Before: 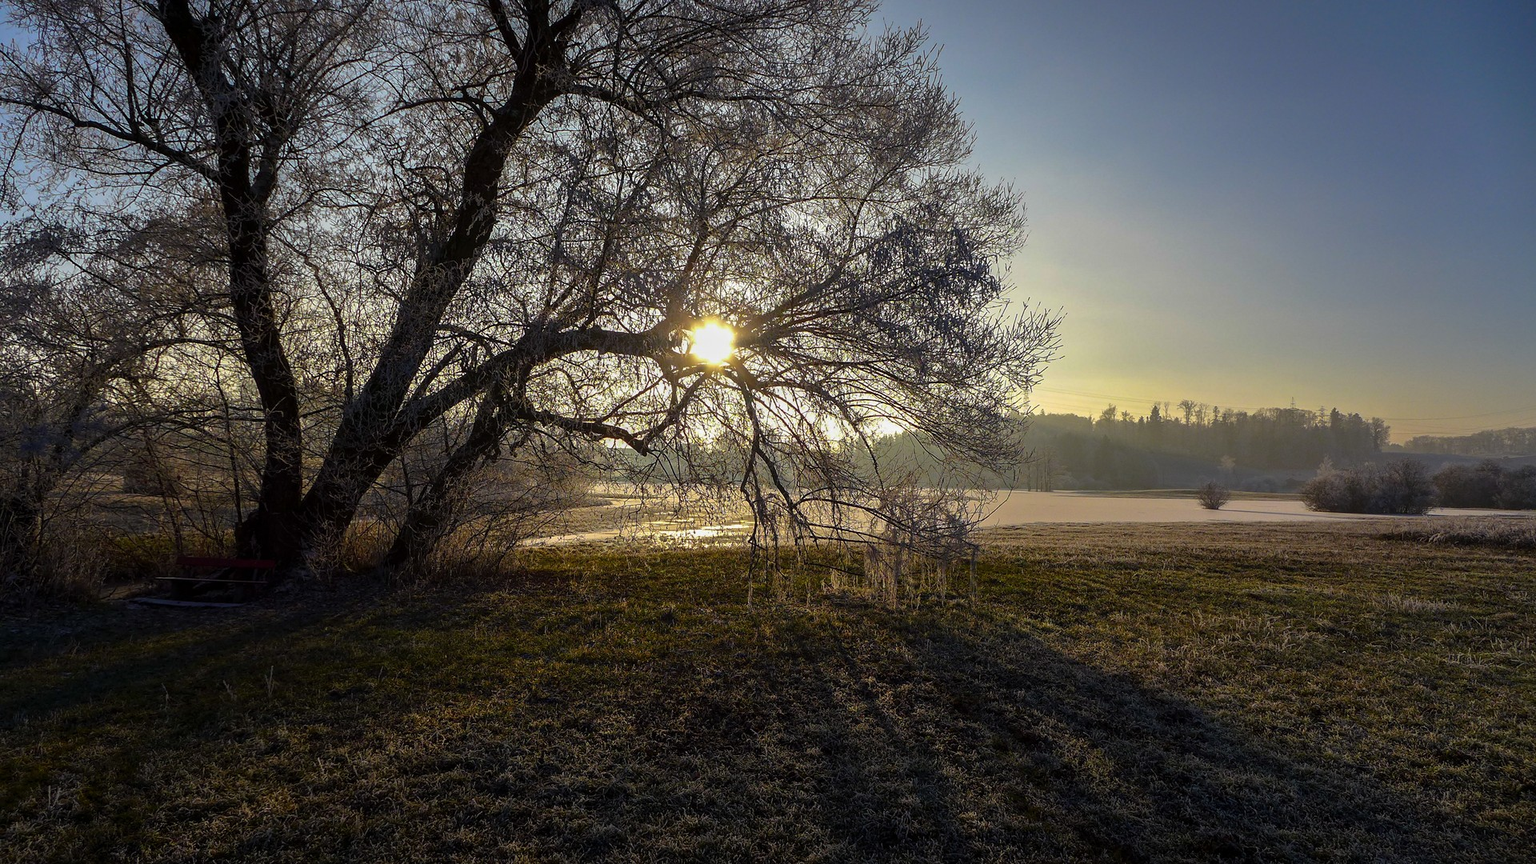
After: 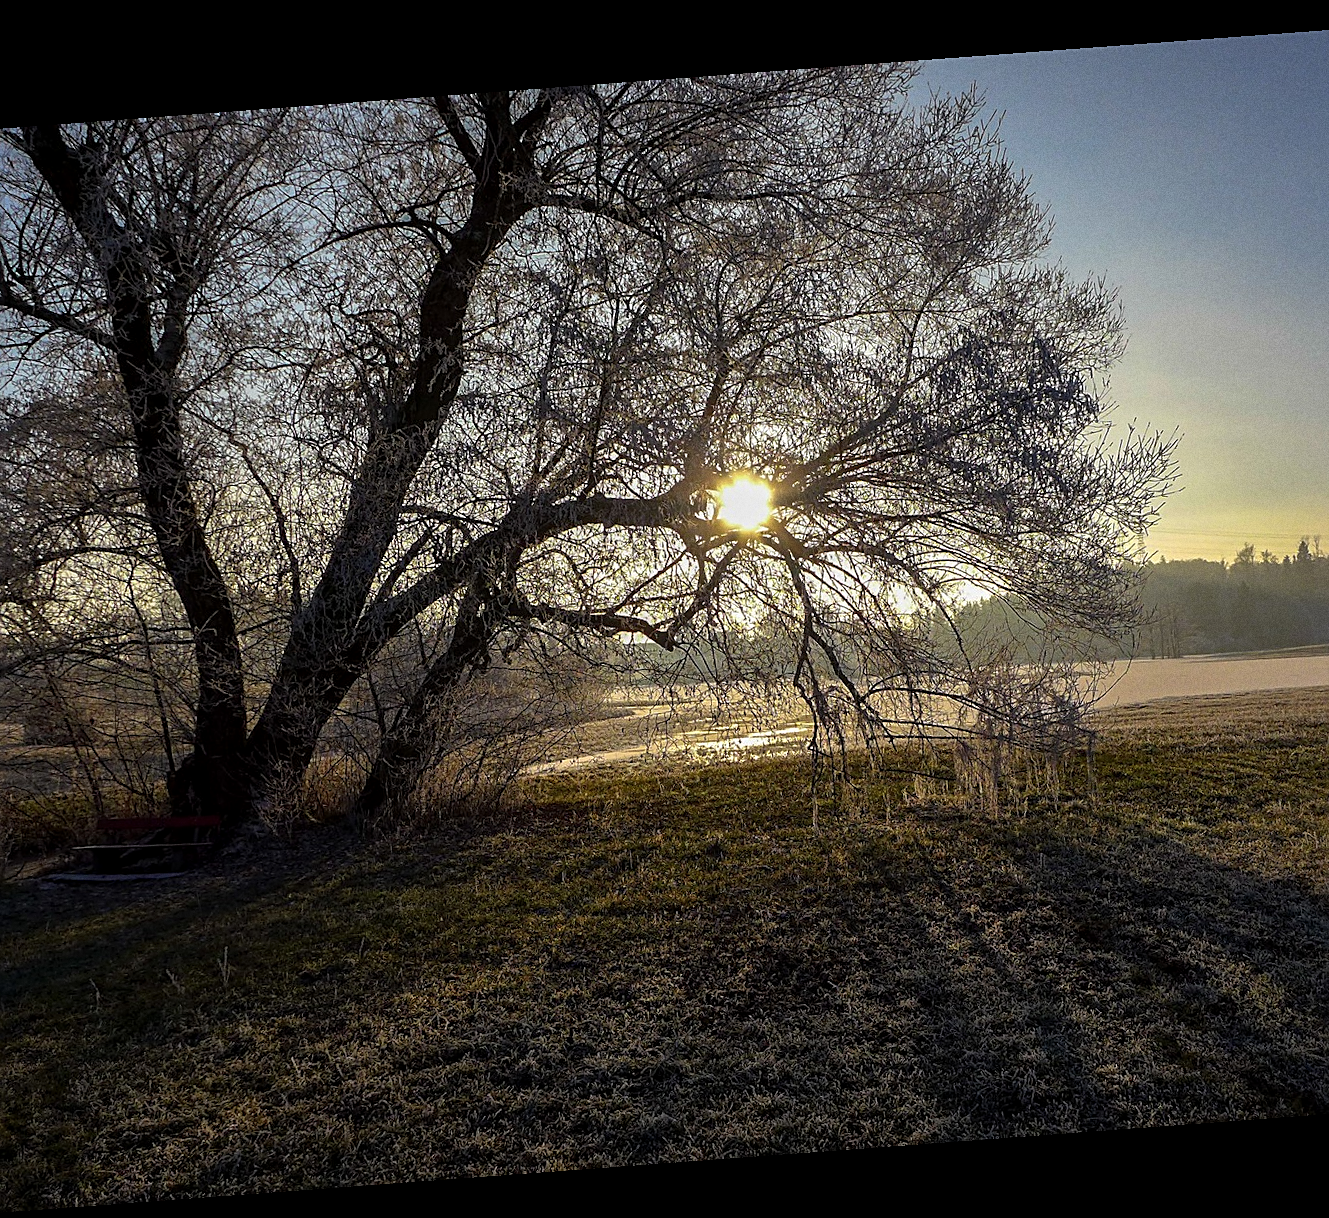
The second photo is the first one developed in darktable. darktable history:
crop and rotate: left 8.786%, right 24.548%
local contrast: highlights 100%, shadows 100%, detail 120%, midtone range 0.2
sharpen: on, module defaults
shadows and highlights: shadows 25, highlights -25
levels: mode automatic, black 0.023%, white 99.97%, levels [0.062, 0.494, 0.925]
grain: coarseness 3.21 ISO
rotate and perspective: rotation -4.25°, automatic cropping off
